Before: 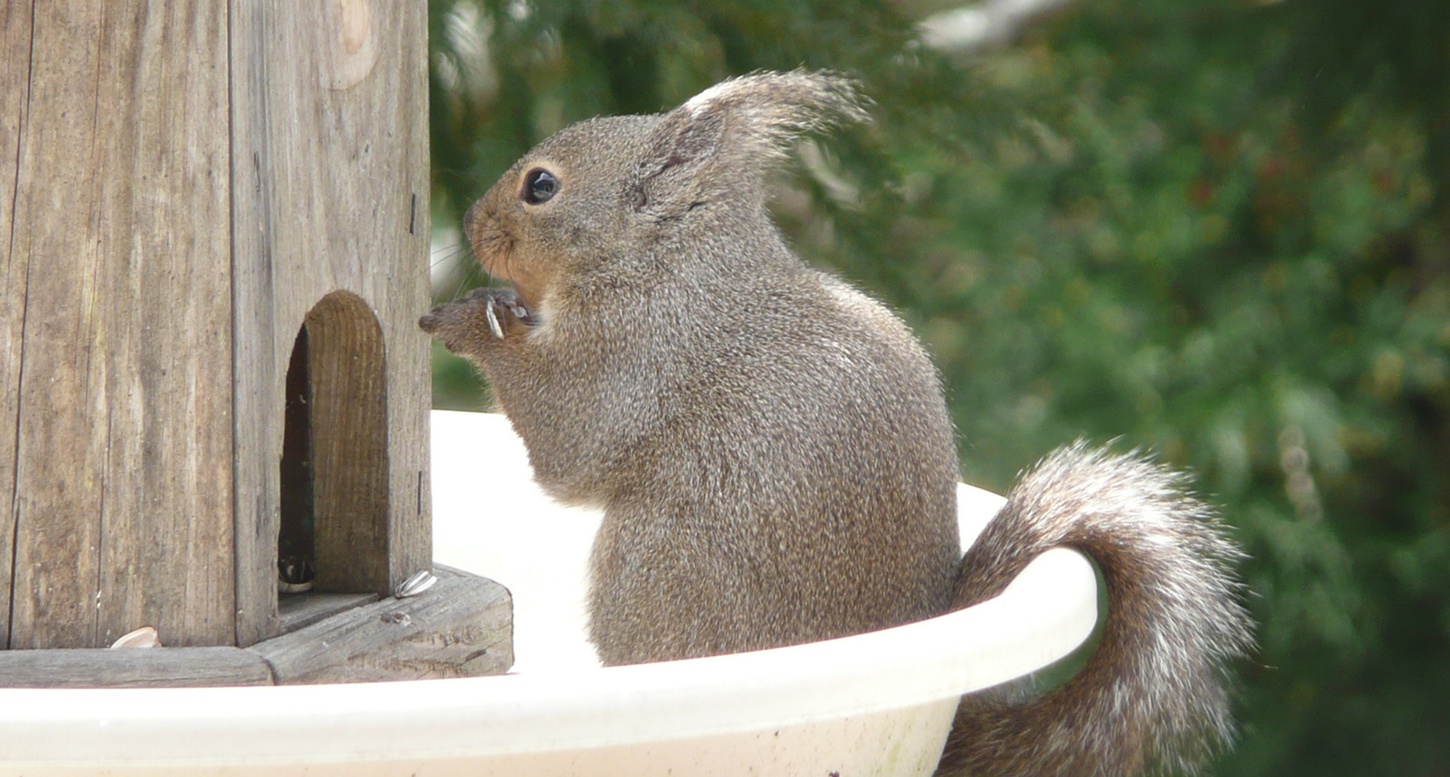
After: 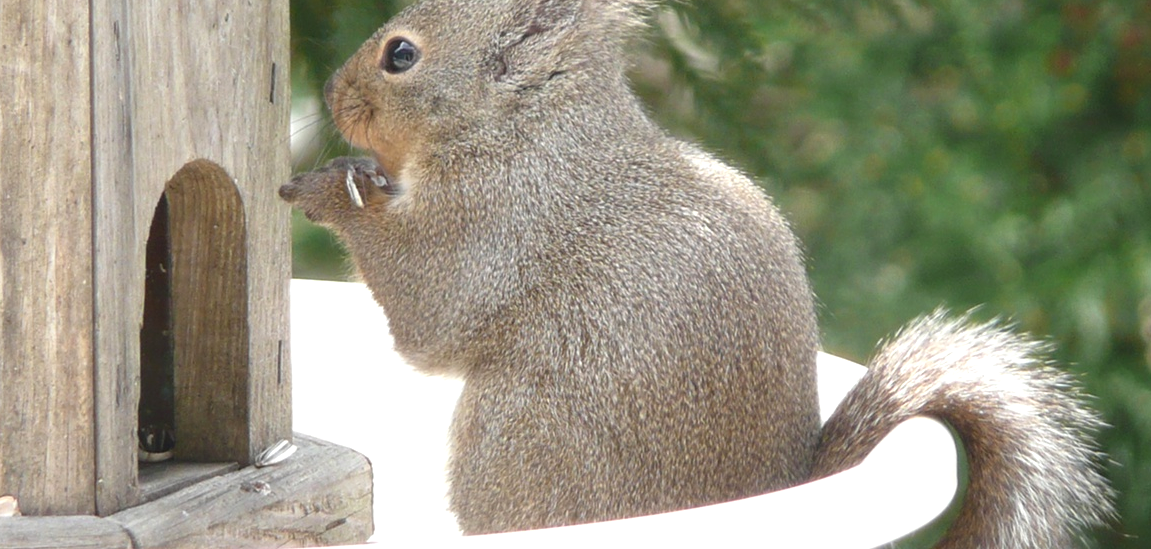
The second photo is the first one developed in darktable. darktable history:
crop: left 9.712%, top 16.928%, right 10.845%, bottom 12.332%
exposure: exposure 0.3 EV, compensate highlight preservation false
